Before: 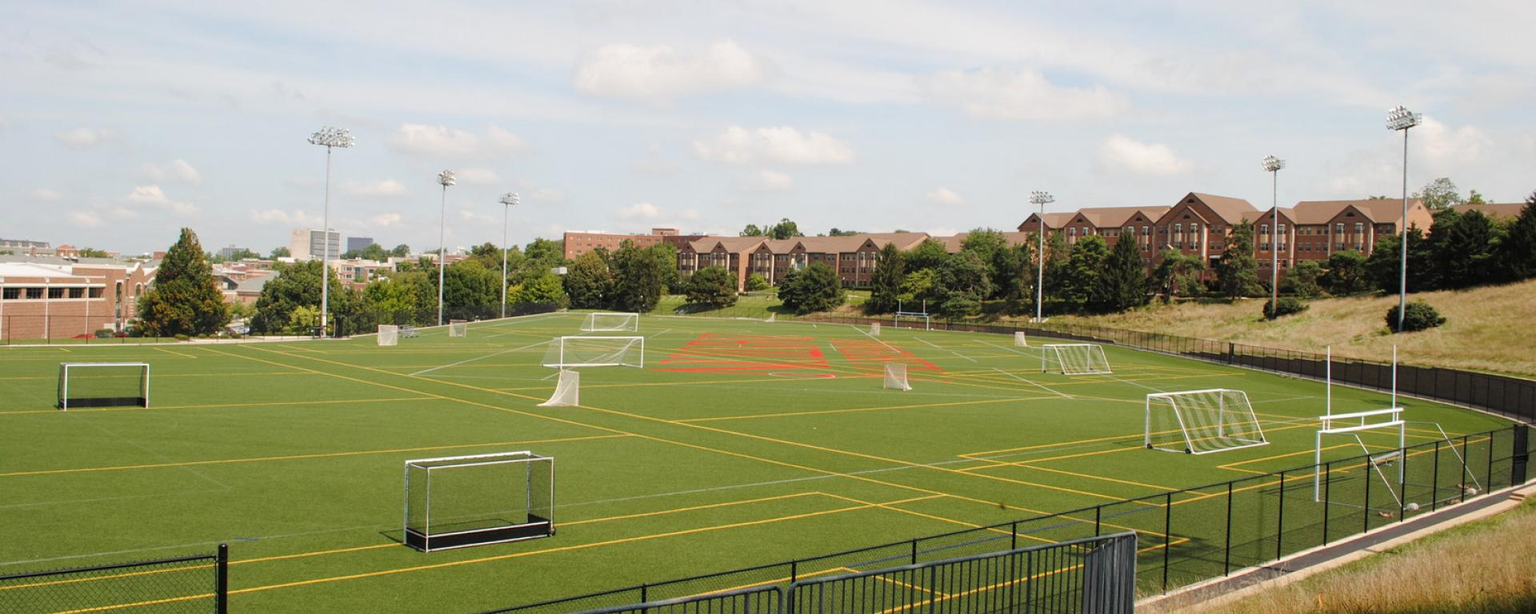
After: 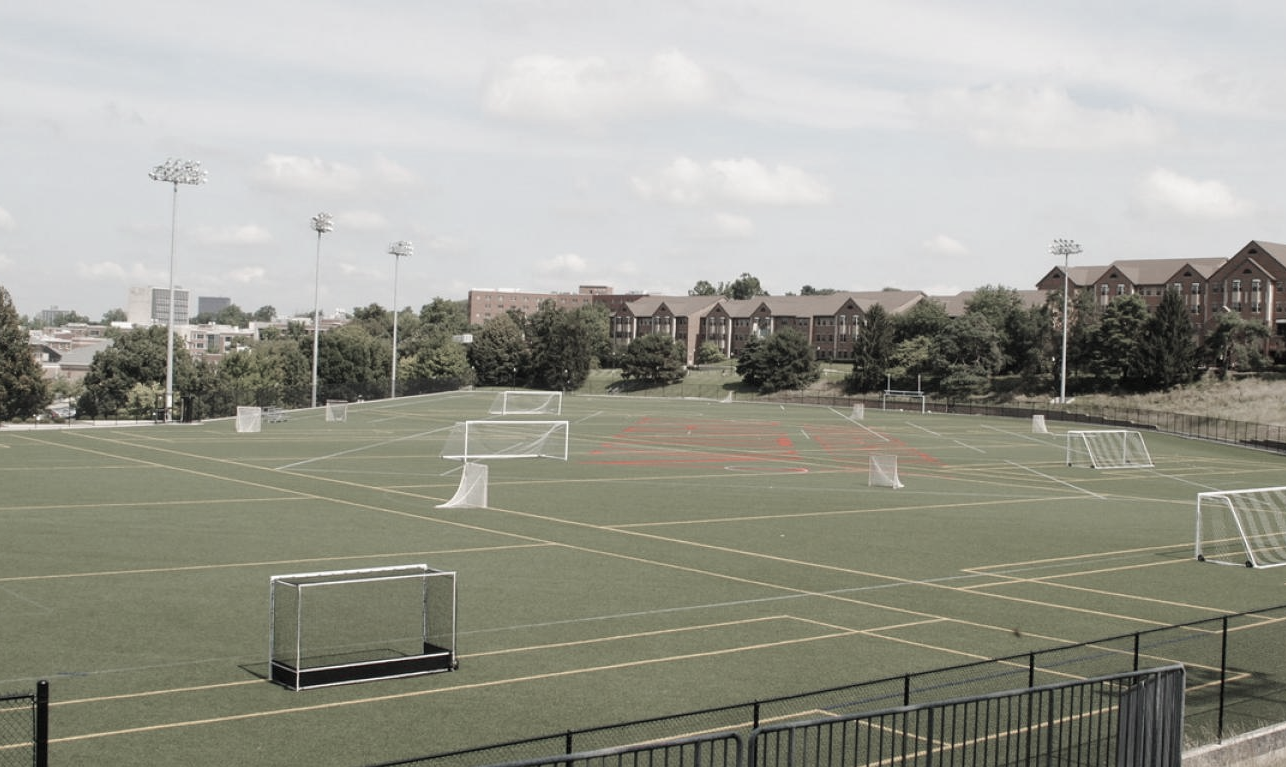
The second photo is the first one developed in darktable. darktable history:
crop and rotate: left 12.304%, right 20.686%
color zones: curves: ch1 [(0, 0.34) (0.143, 0.164) (0.286, 0.152) (0.429, 0.176) (0.571, 0.173) (0.714, 0.188) (0.857, 0.199) (1, 0.34)]
